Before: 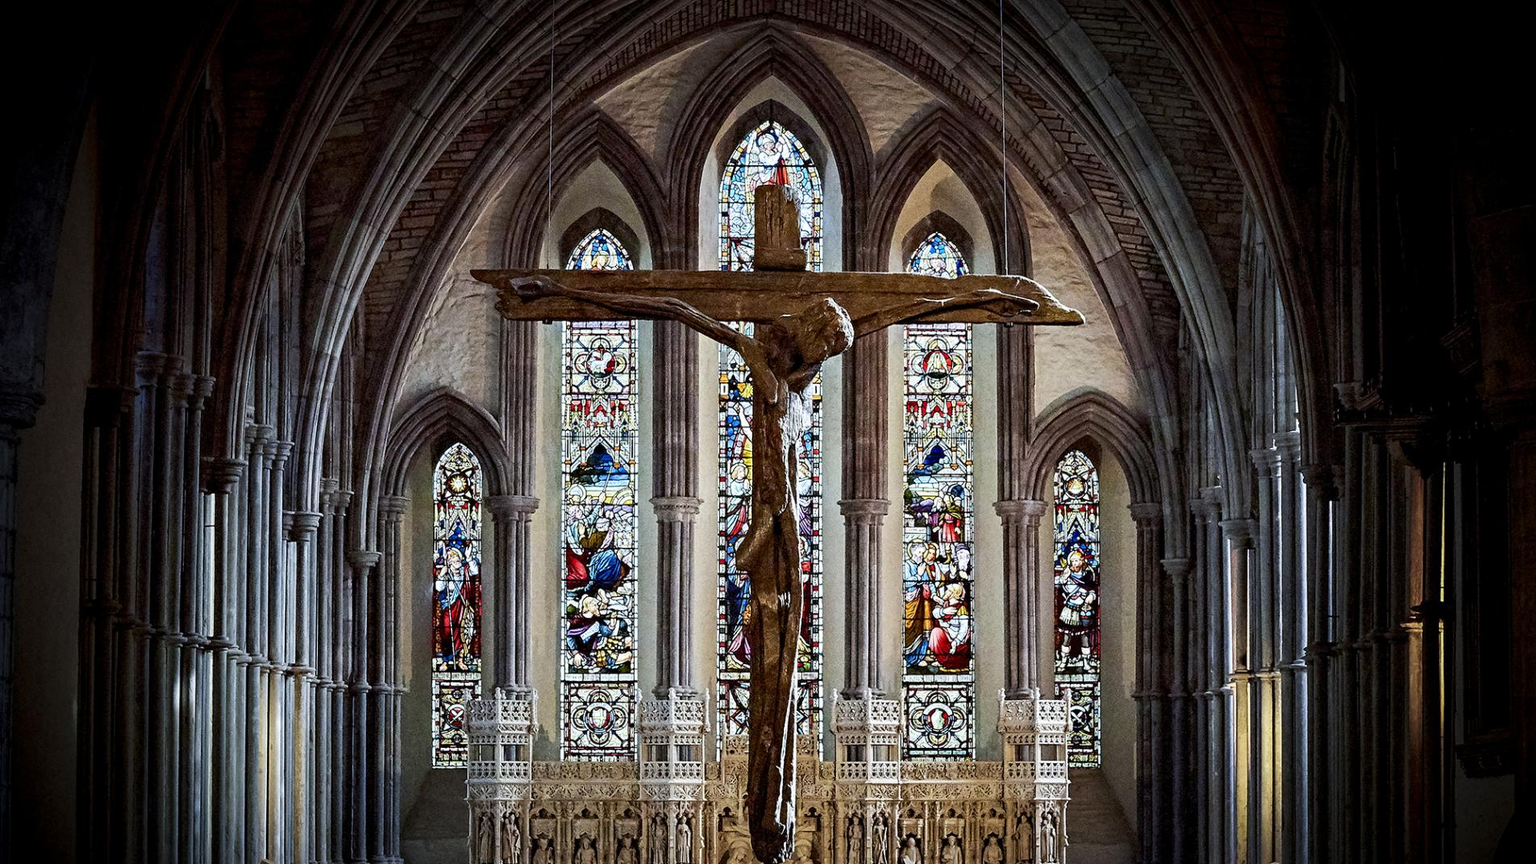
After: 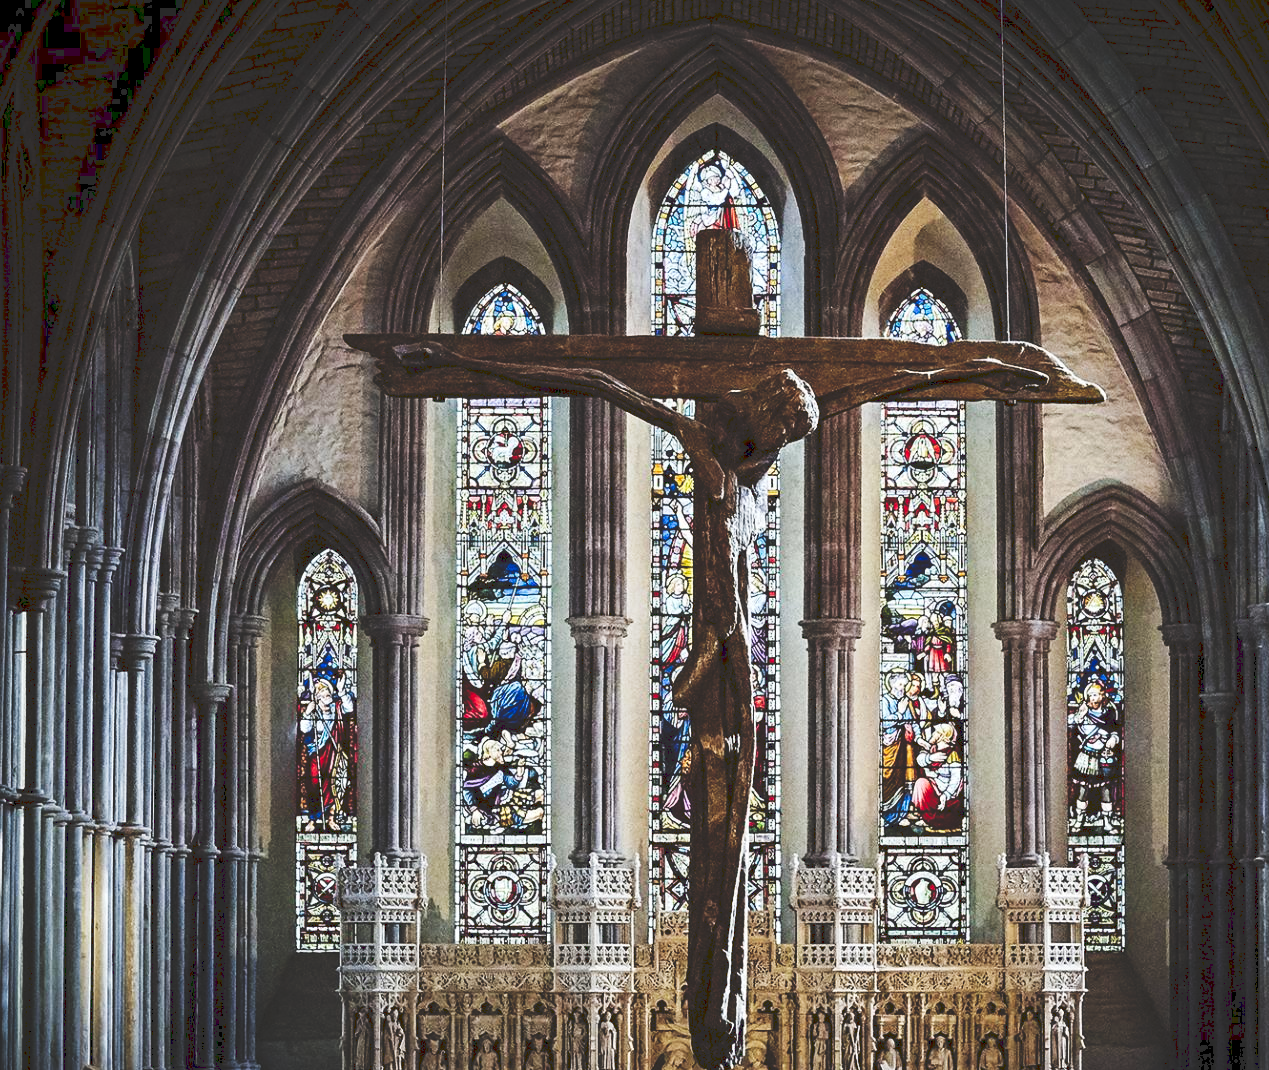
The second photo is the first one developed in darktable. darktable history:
tone curve: curves: ch0 [(0, 0) (0.003, 0.169) (0.011, 0.173) (0.025, 0.177) (0.044, 0.184) (0.069, 0.191) (0.1, 0.199) (0.136, 0.206) (0.177, 0.221) (0.224, 0.248) (0.277, 0.284) (0.335, 0.344) (0.399, 0.413) (0.468, 0.497) (0.543, 0.594) (0.623, 0.691) (0.709, 0.779) (0.801, 0.868) (0.898, 0.931) (1, 1)], preserve colors none
crop and rotate: left 12.648%, right 20.685%
